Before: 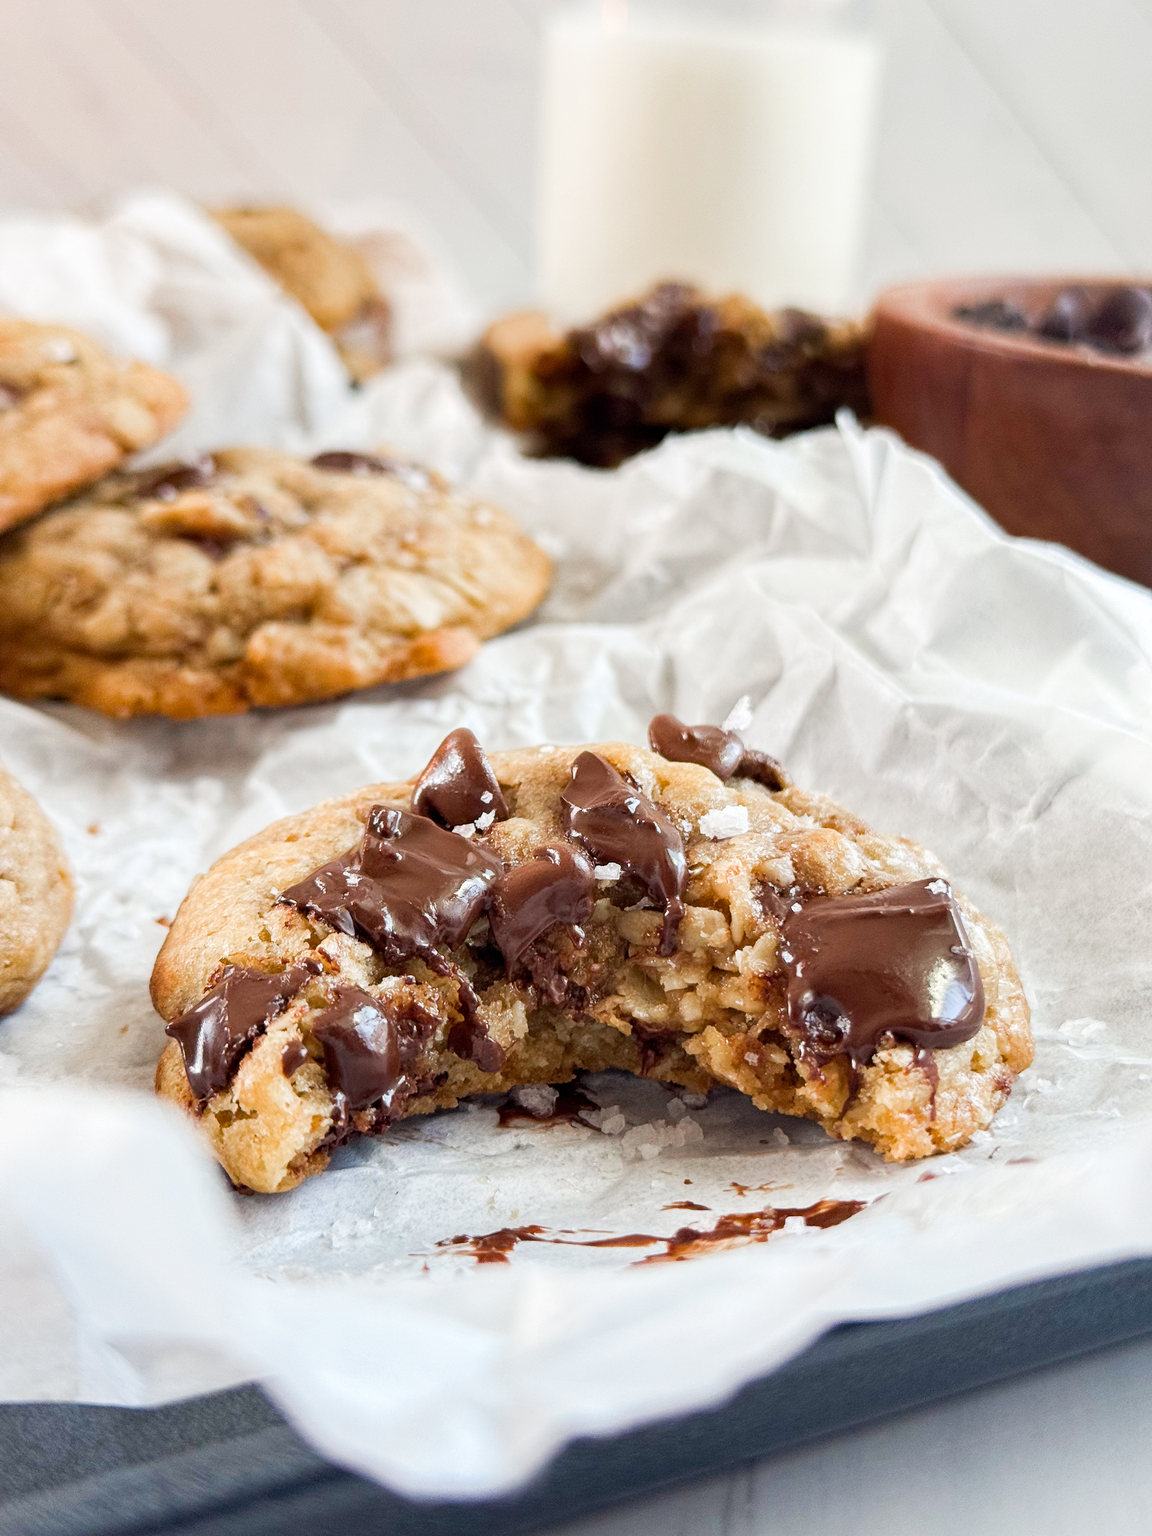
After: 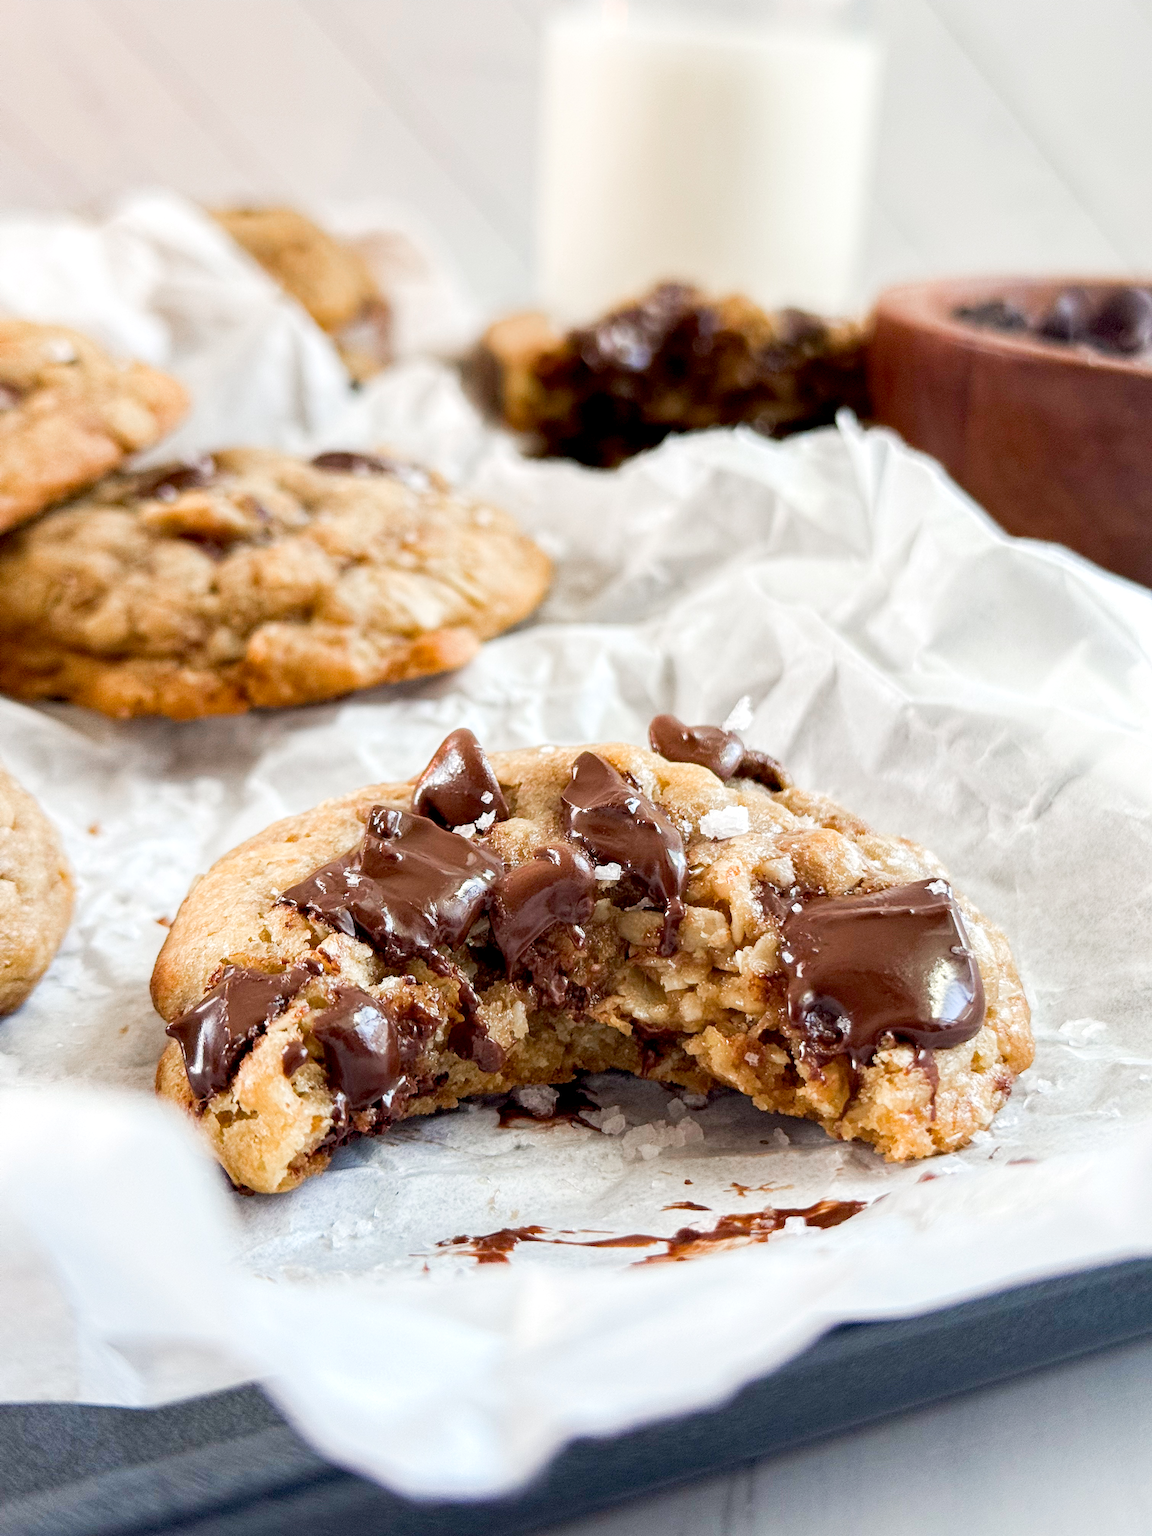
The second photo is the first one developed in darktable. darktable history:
color balance: mode lift, gamma, gain (sRGB)
exposure: black level correction 0.007, exposure 0.093 EV, compensate highlight preservation false
